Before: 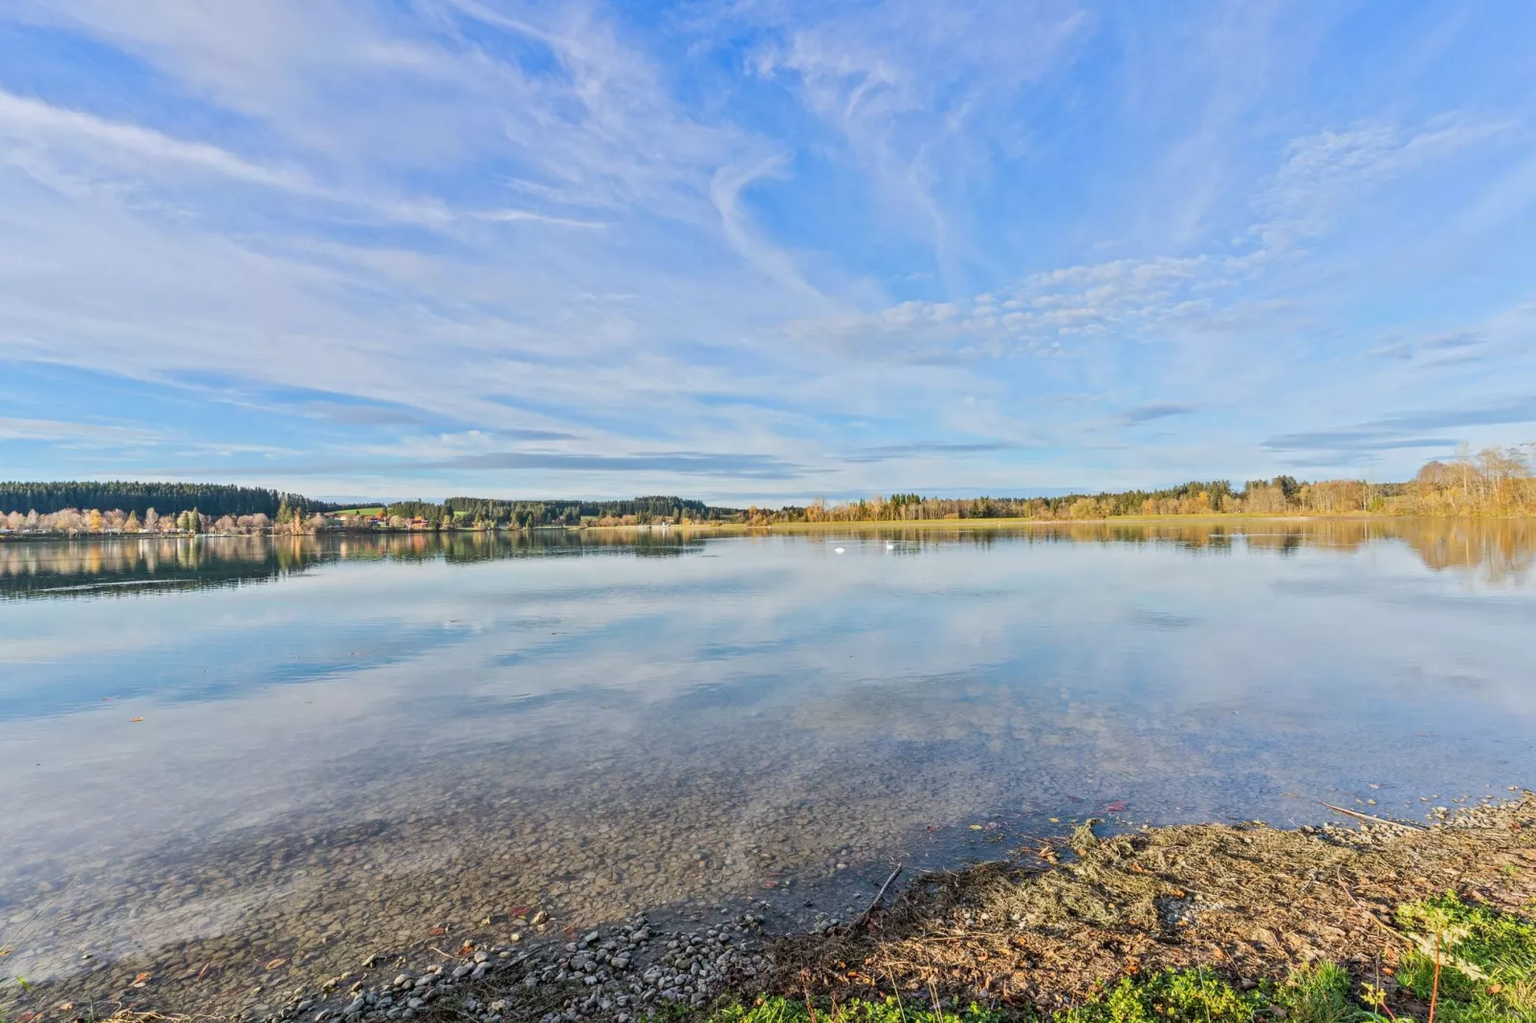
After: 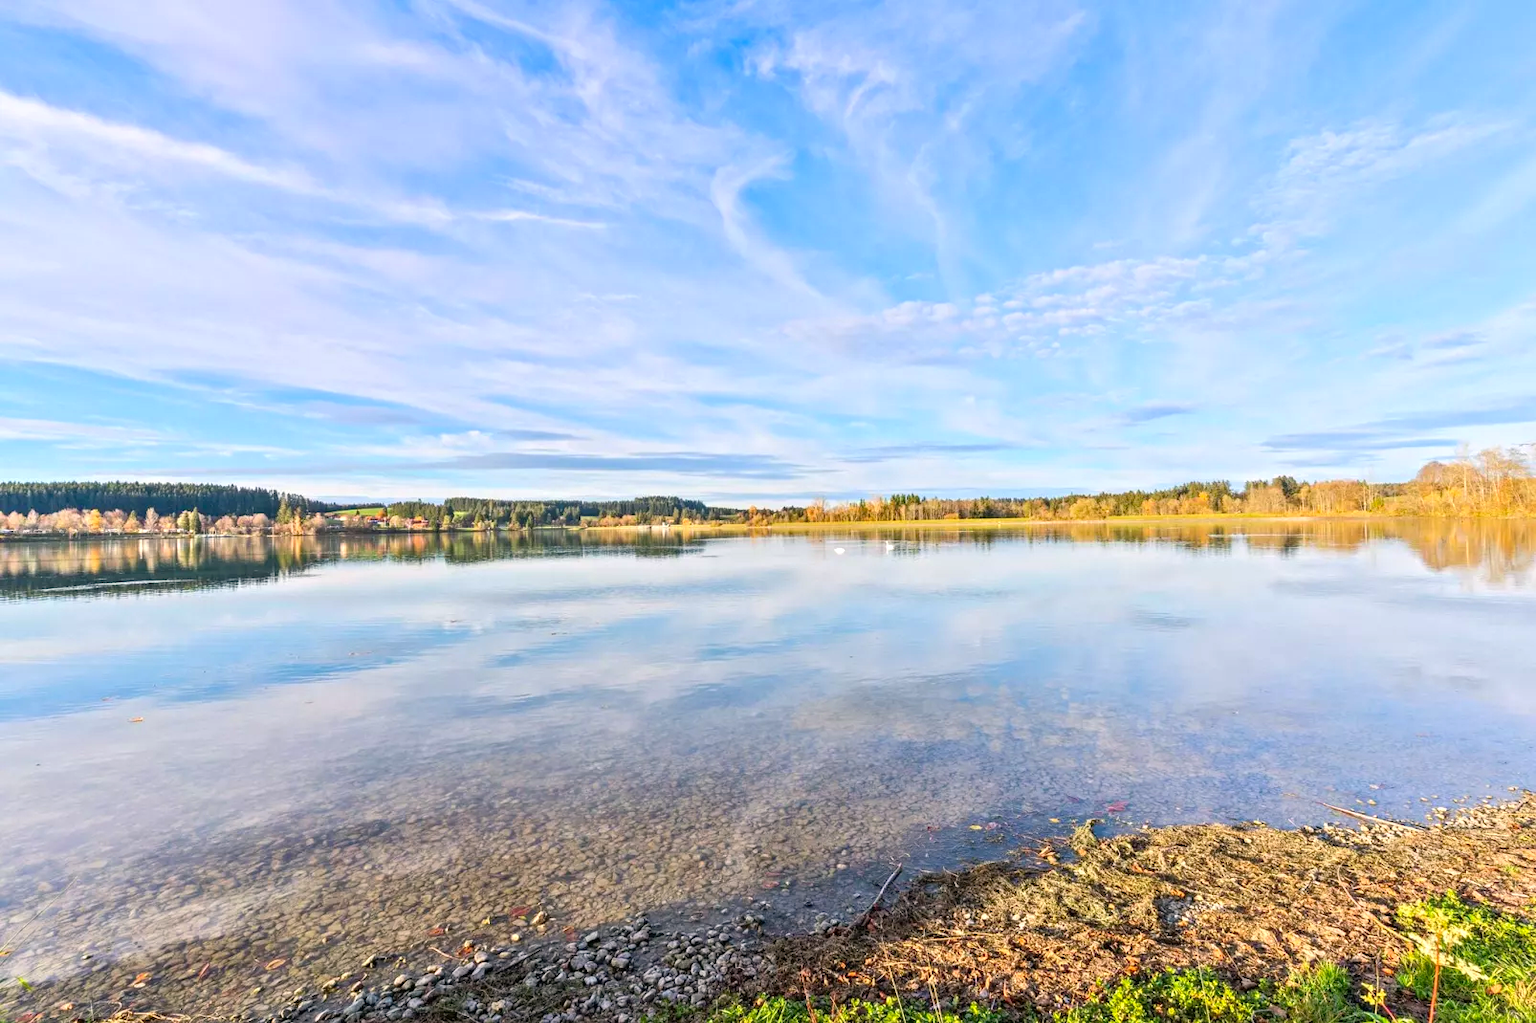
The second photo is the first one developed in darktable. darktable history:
exposure: black level correction 0.001, exposure 0.498 EV, compensate highlight preservation false
color correction: highlights a* 3.3, highlights b* 2.05, saturation 1.19
